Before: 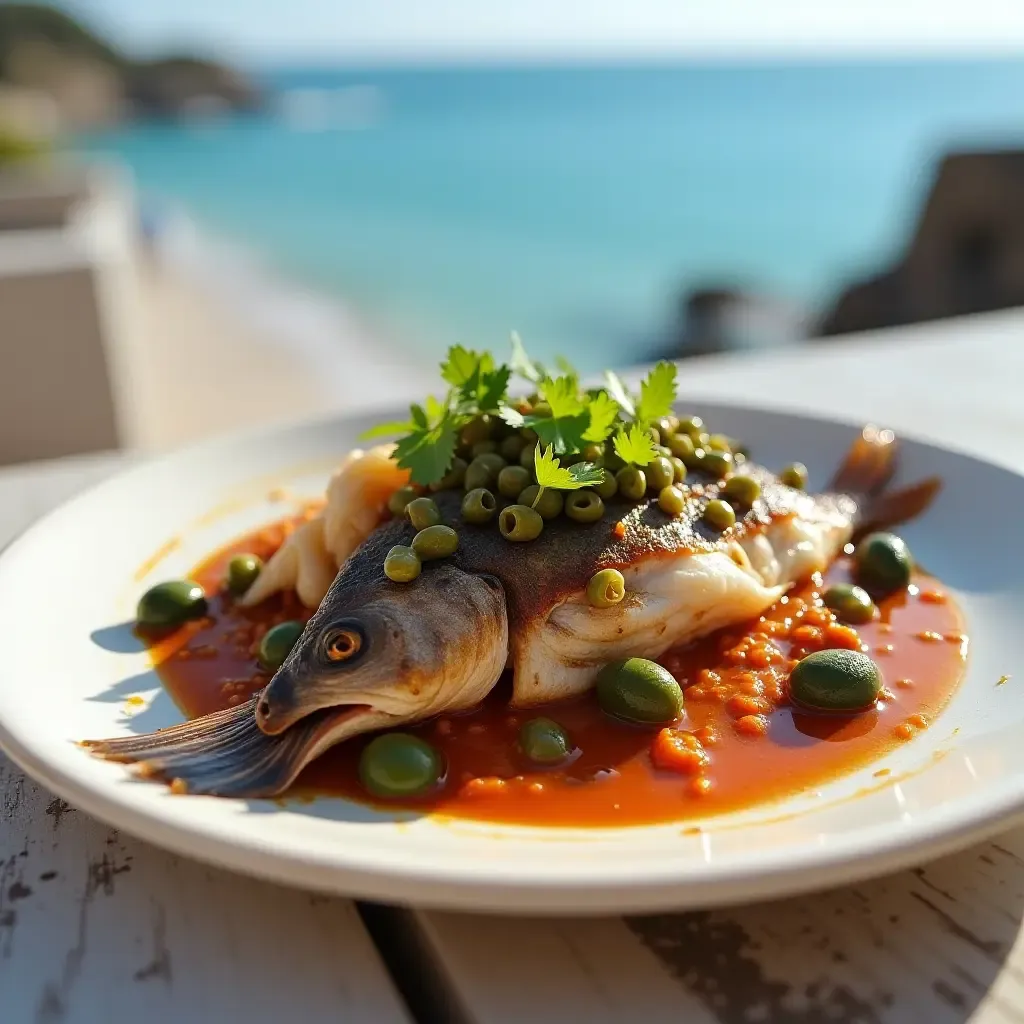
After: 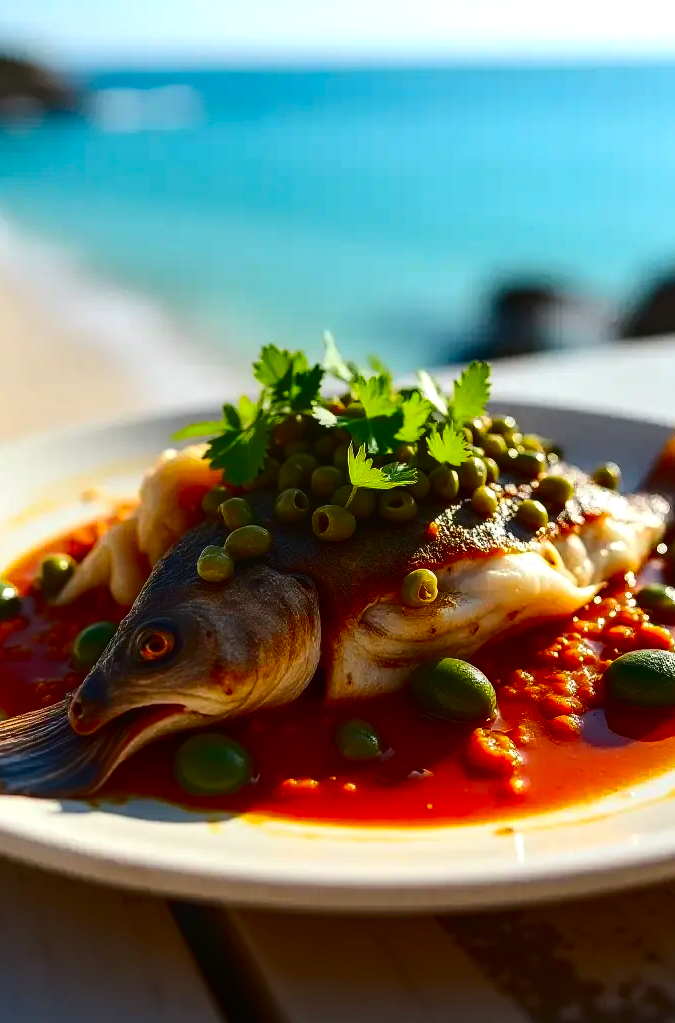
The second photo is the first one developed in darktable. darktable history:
tone equalizer: -8 EV -0.001 EV, -7 EV 0.003 EV, -6 EV -0.005 EV, -5 EV -0.013 EV, -4 EV -0.062 EV, -3 EV -0.227 EV, -2 EV -0.272 EV, -1 EV 0.09 EV, +0 EV 0.273 EV
color correction: highlights b* 0.065, saturation 1.29
local contrast: detail 118%
crop and rotate: left 18.303%, right 15.682%
contrast brightness saturation: contrast 0.195, brightness -0.227, saturation 0.116
